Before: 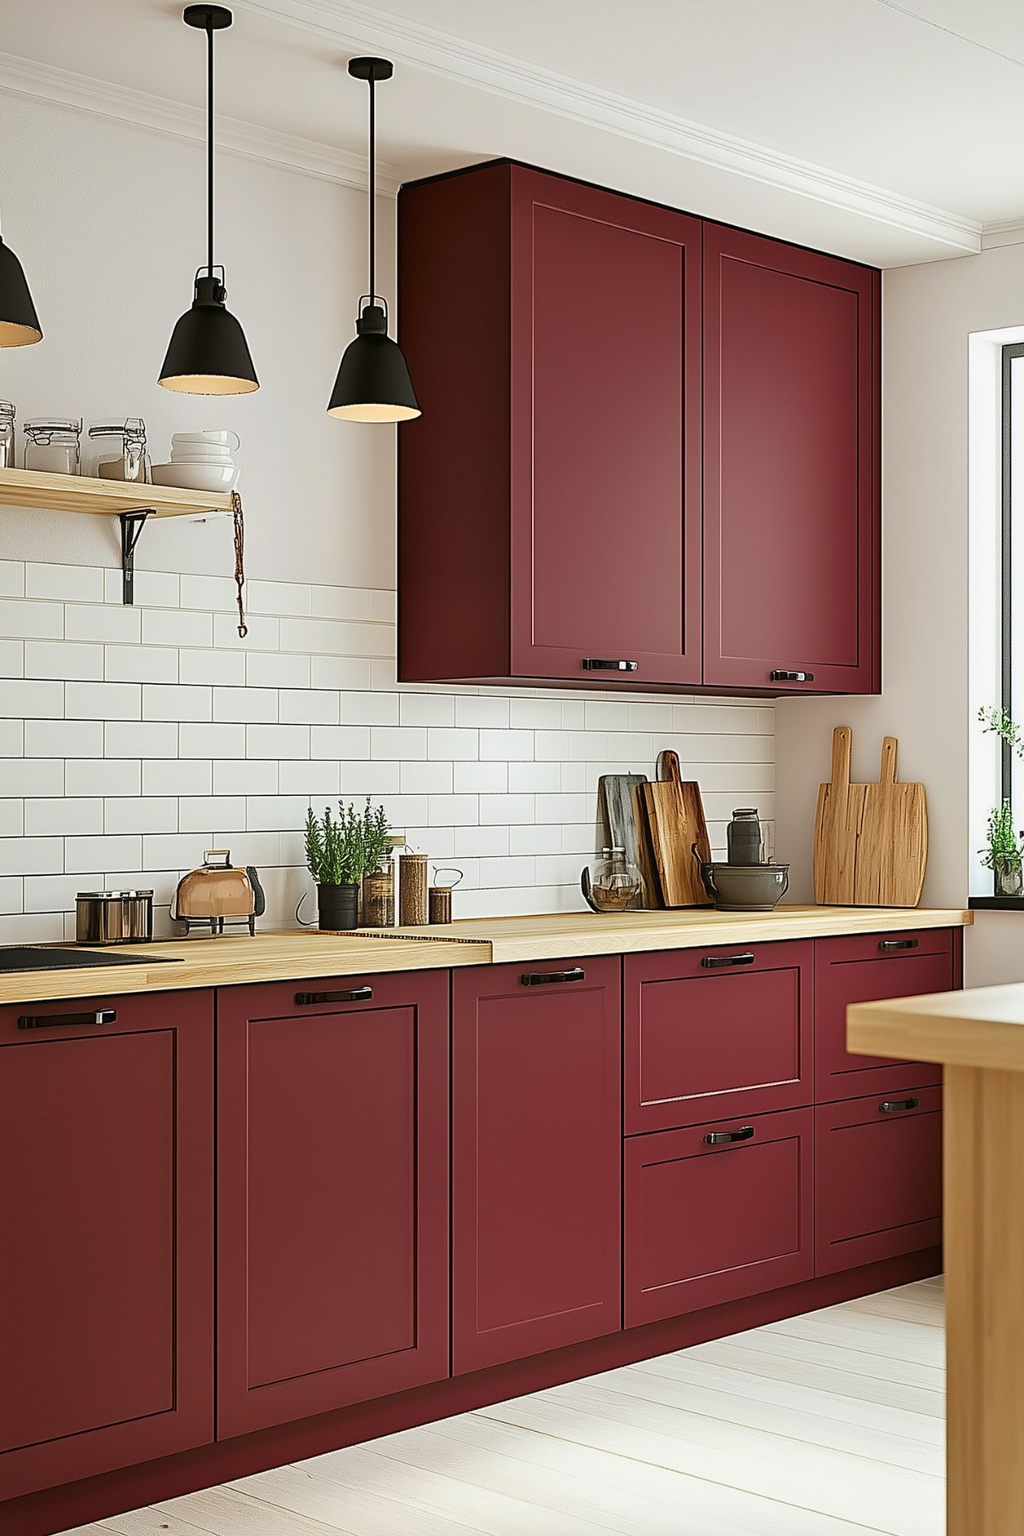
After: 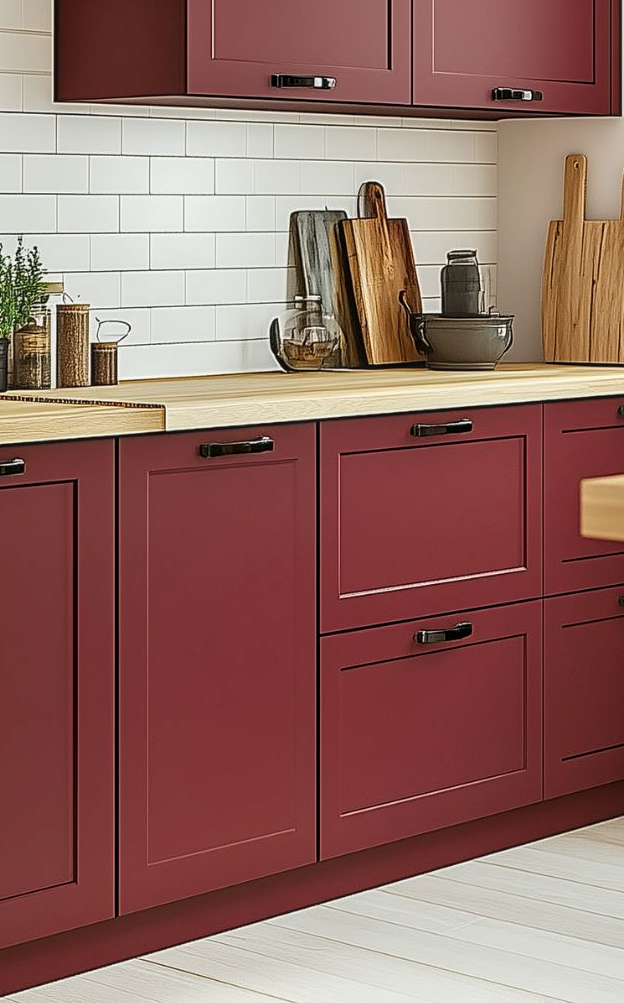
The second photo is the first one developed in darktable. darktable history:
crop: left 34.31%, top 38.781%, right 13.705%, bottom 5.486%
local contrast: on, module defaults
